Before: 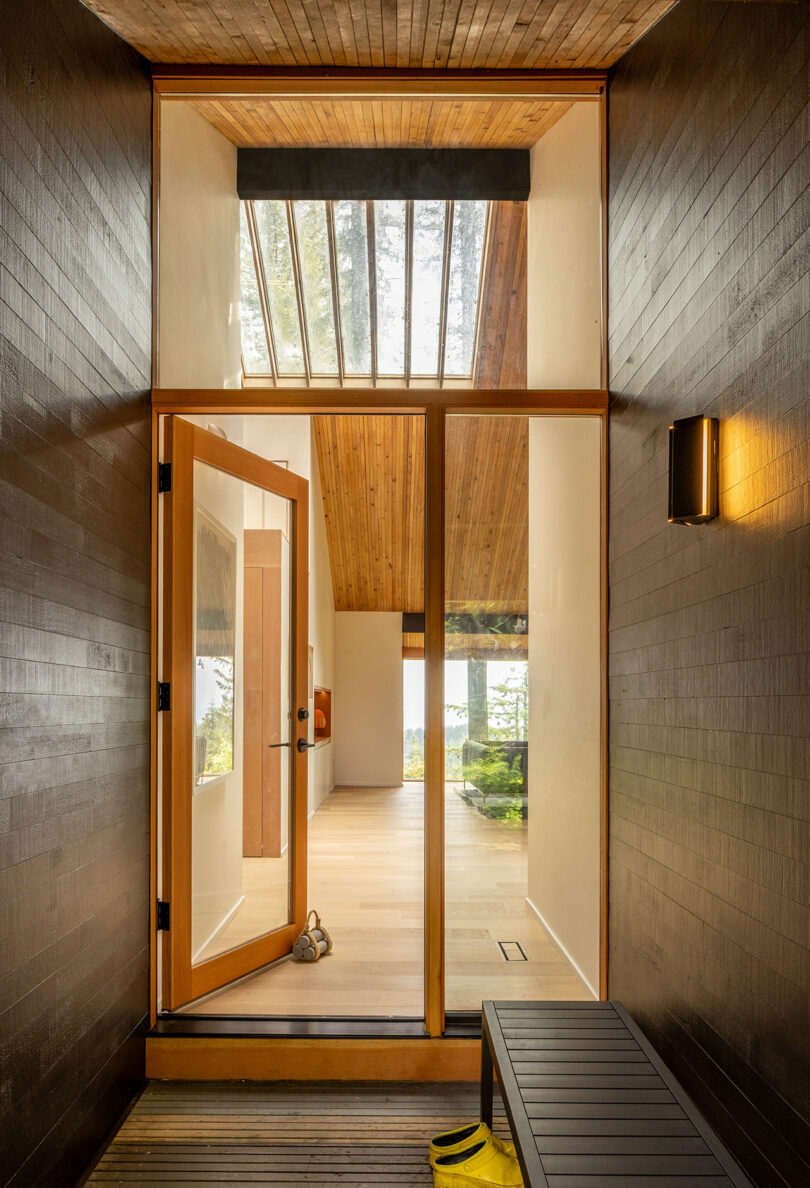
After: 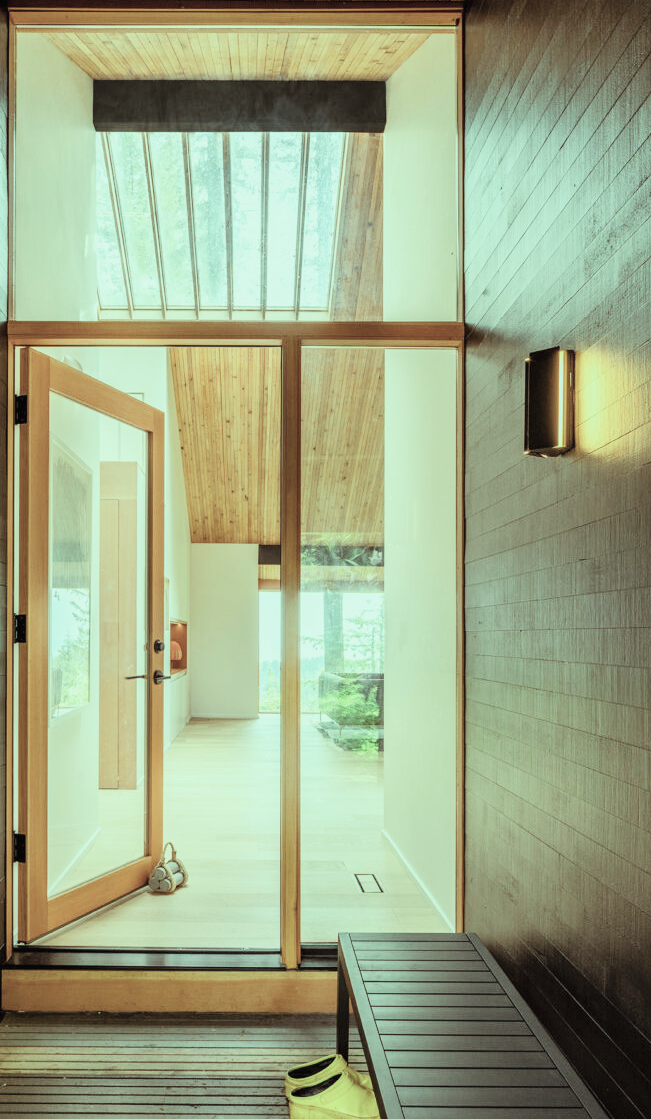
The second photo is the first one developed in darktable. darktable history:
contrast brightness saturation: saturation -0.048
crop and rotate: left 17.889%, top 5.763%, right 1.667%
color correction: highlights a* 5.53, highlights b* 5.21, saturation 0.647
filmic rgb: black relative exposure -7.65 EV, white relative exposure 4.56 EV, hardness 3.61, contrast in shadows safe
exposure: black level correction -0.002, exposure 1.115 EV, compensate exposure bias true, compensate highlight preservation false
color balance rgb: highlights gain › luminance 19.789%, highlights gain › chroma 13.126%, highlights gain › hue 175.45°, perceptual saturation grading › global saturation -2.534%
